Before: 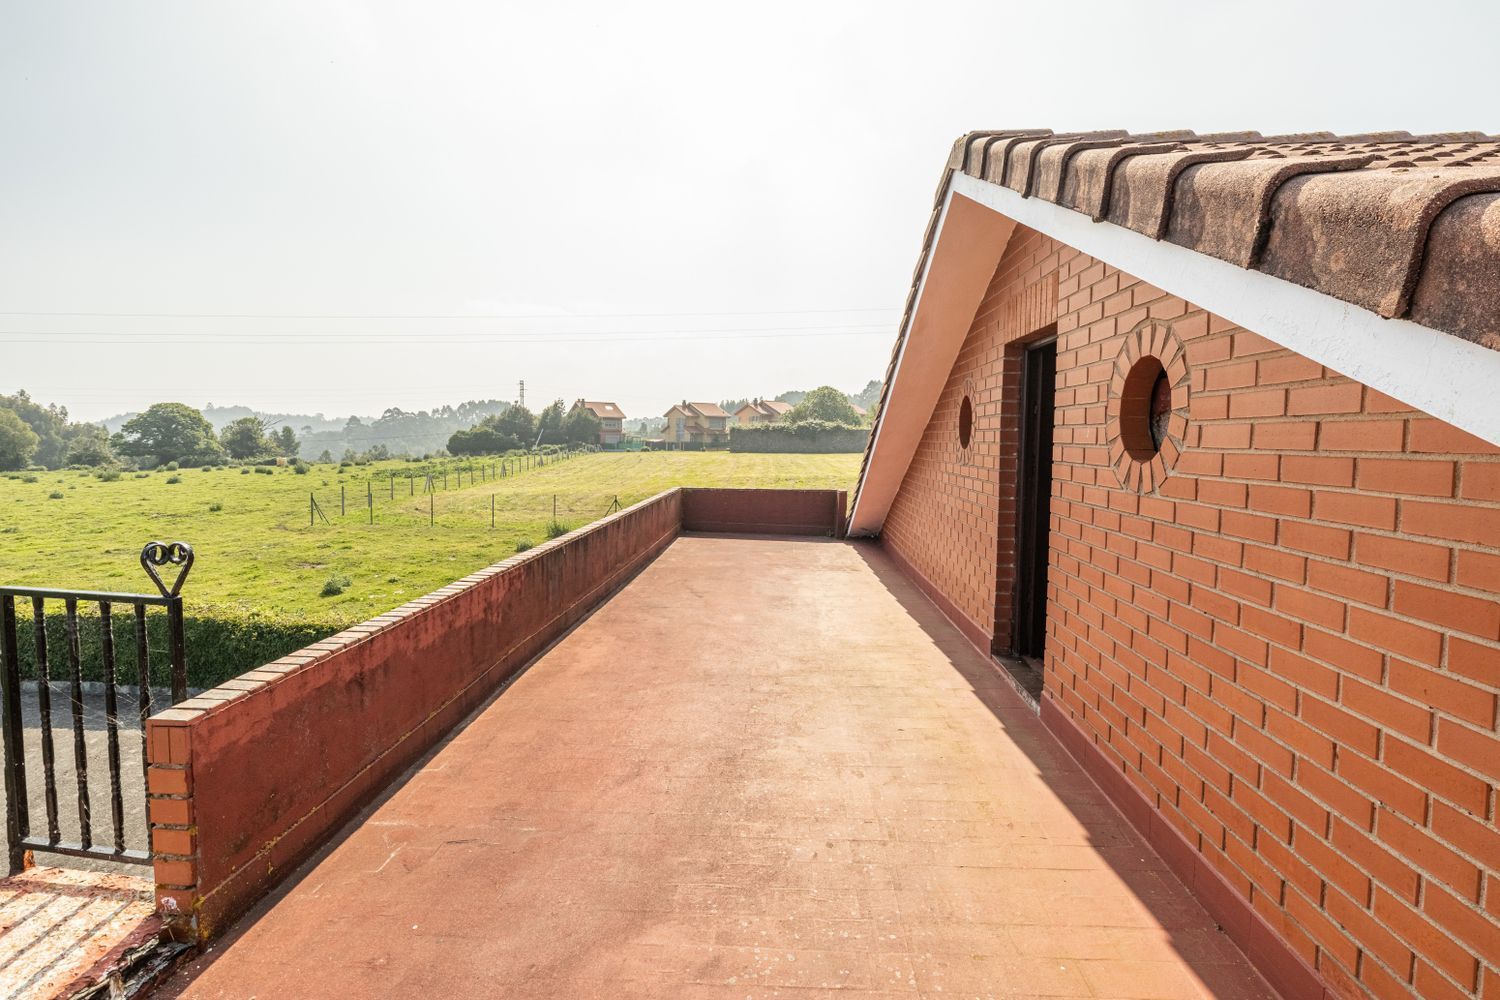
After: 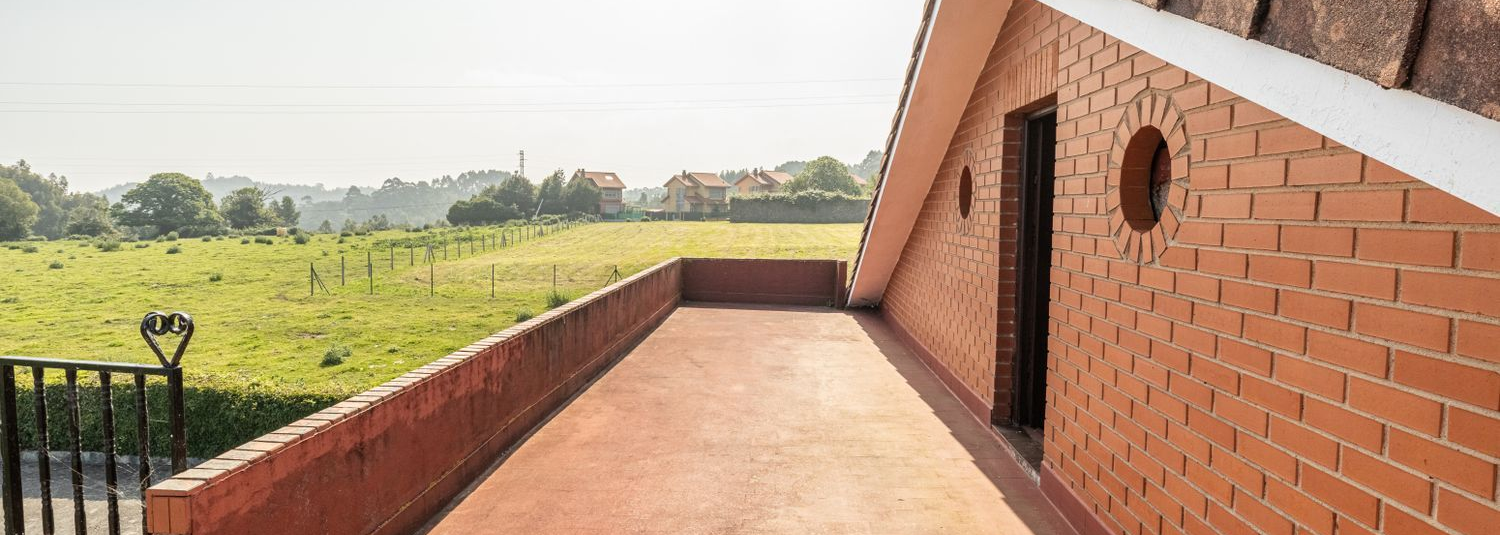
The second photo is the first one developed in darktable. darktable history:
crop and rotate: top 23.043%, bottom 23.437%
tone equalizer: on, module defaults
